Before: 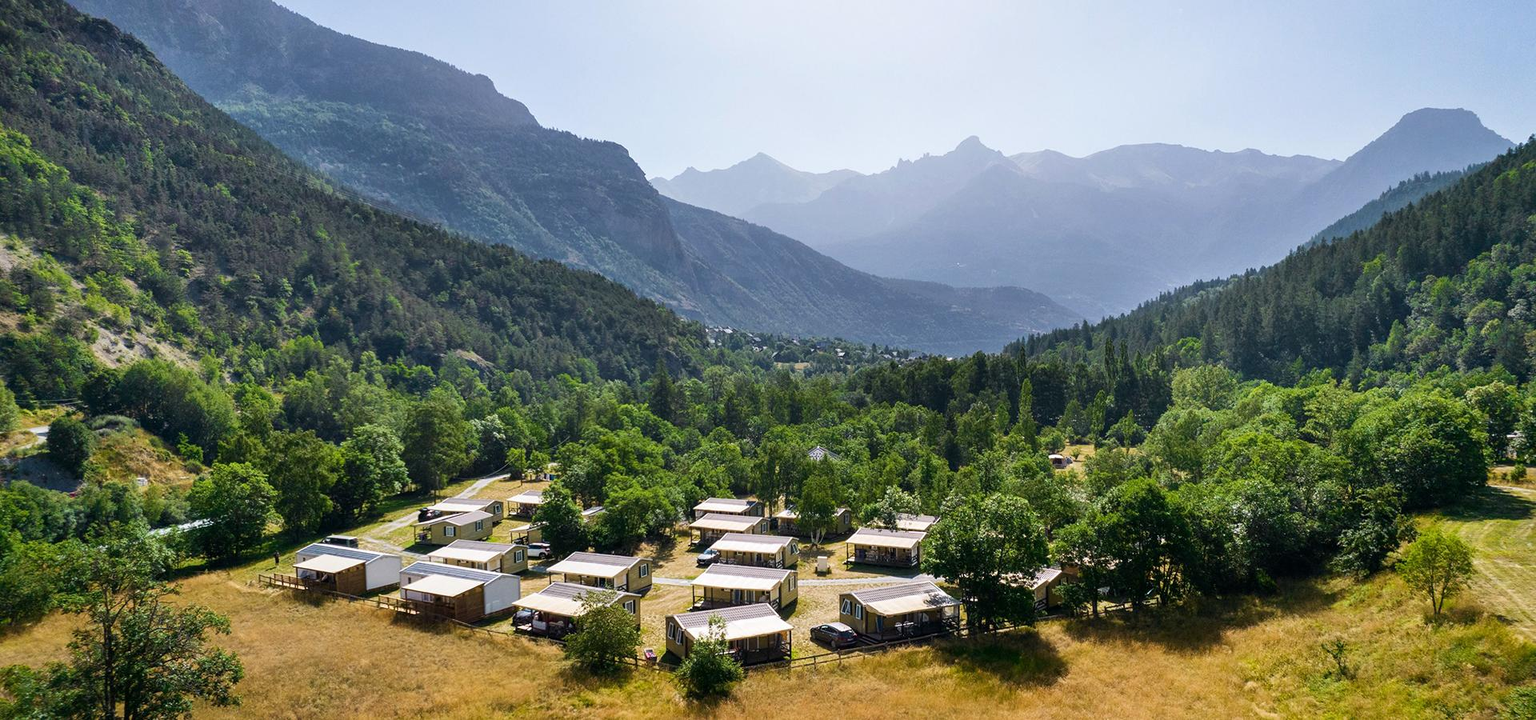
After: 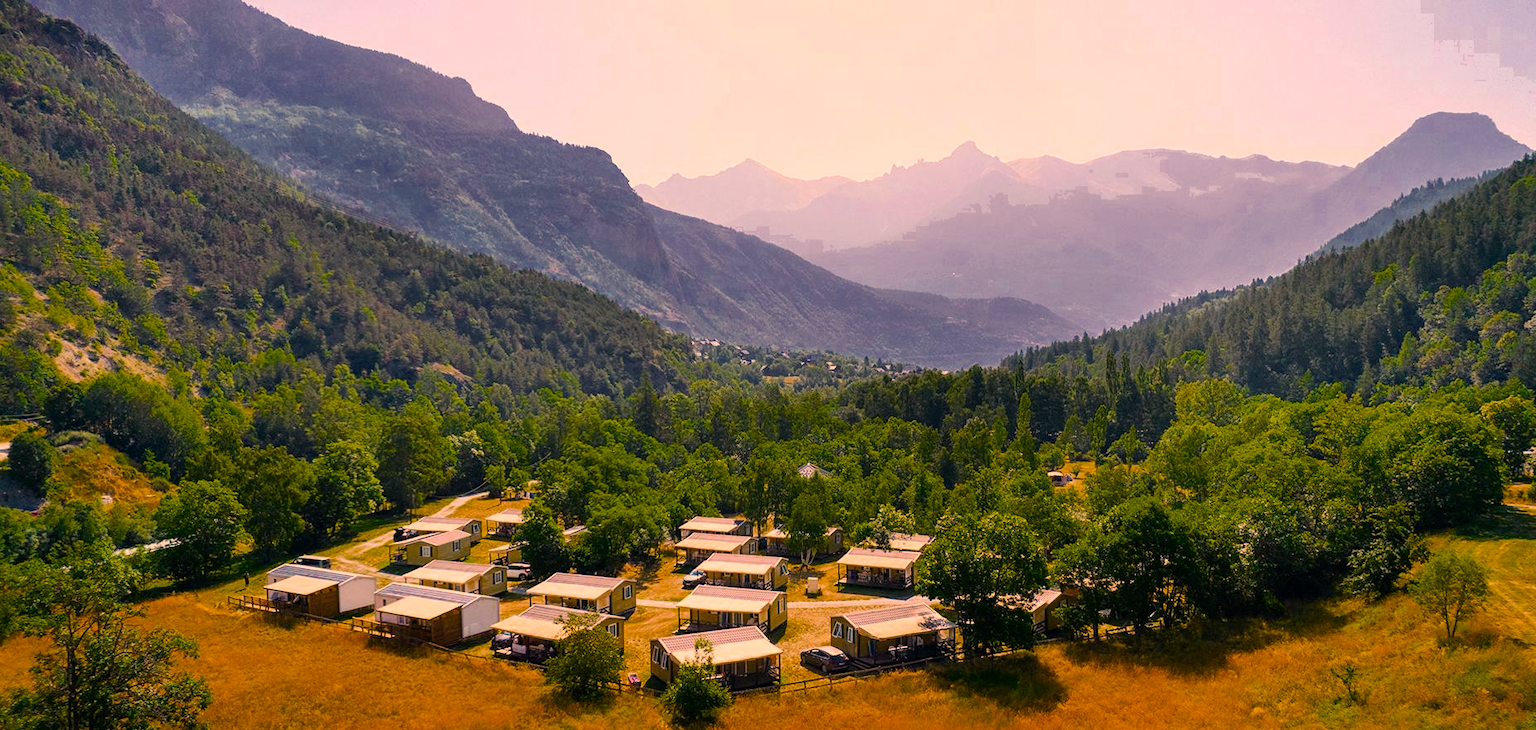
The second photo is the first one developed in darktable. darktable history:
crop and rotate: left 2.567%, right 1.048%, bottom 2.219%
color balance rgb: highlights gain › chroma 3.098%, highlights gain › hue 78.69°, linear chroma grading › global chroma 8.598%, perceptual saturation grading › global saturation 10.255%, global vibrance 16.633%, saturation formula JzAzBz (2021)
color zones: curves: ch0 [(0.27, 0.396) (0.563, 0.504) (0.75, 0.5) (0.787, 0.307)]
color correction: highlights a* 21.28, highlights b* 19.34
tone equalizer: -8 EV -0.406 EV, -7 EV -0.387 EV, -6 EV -0.362 EV, -5 EV -0.187 EV, -3 EV 0.207 EV, -2 EV 0.32 EV, -1 EV 0.378 EV, +0 EV 0.428 EV, mask exposure compensation -0.504 EV
